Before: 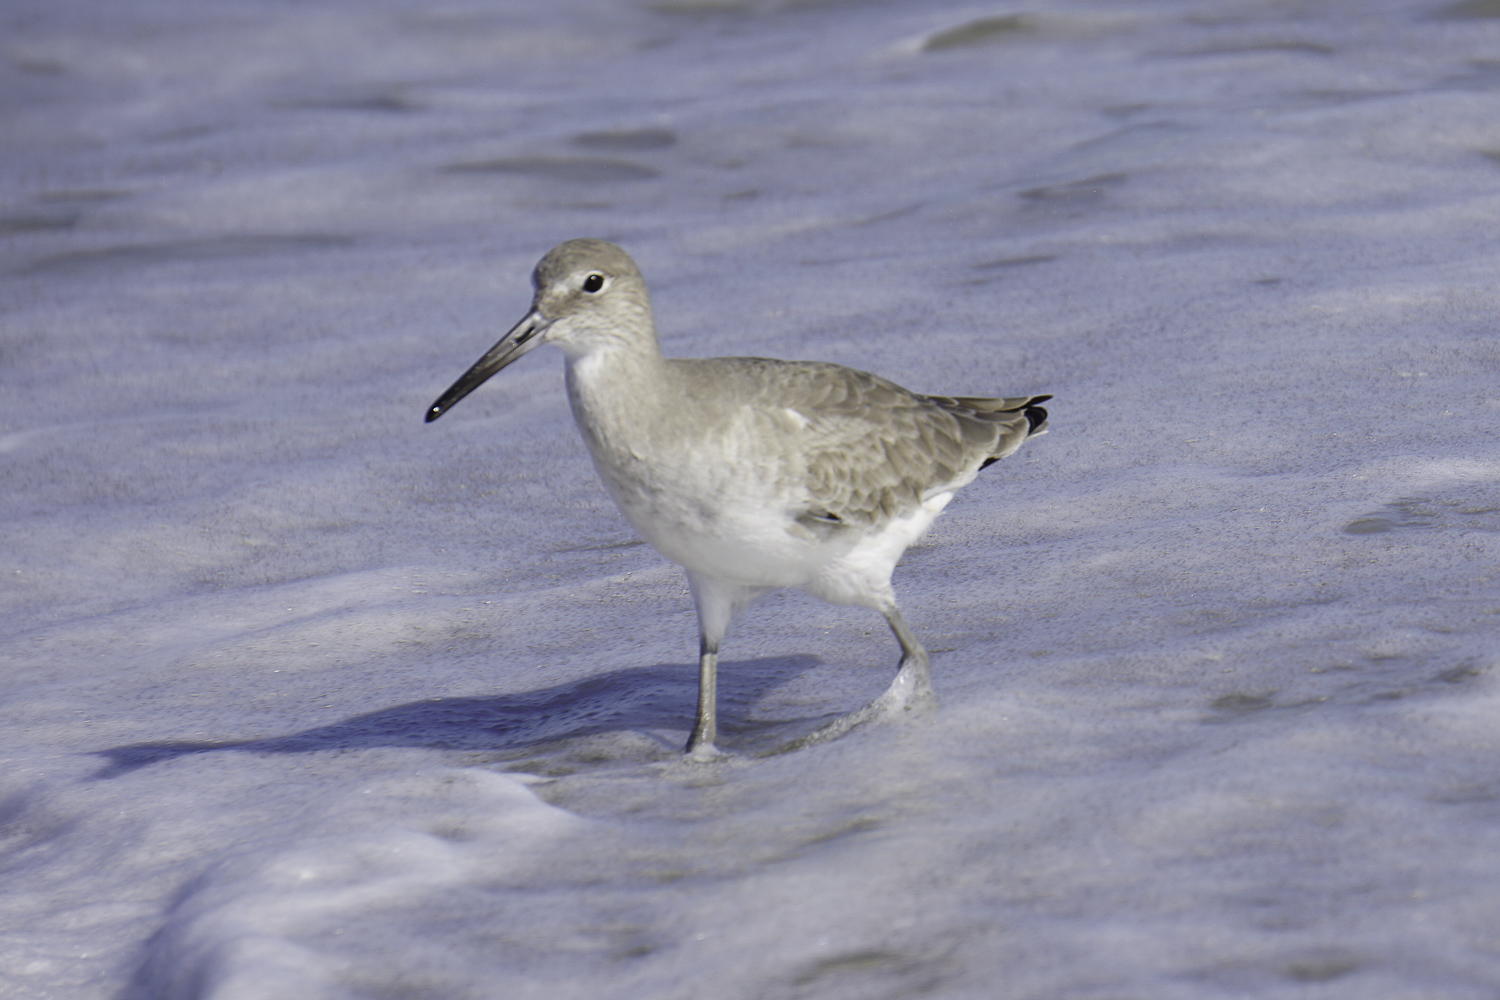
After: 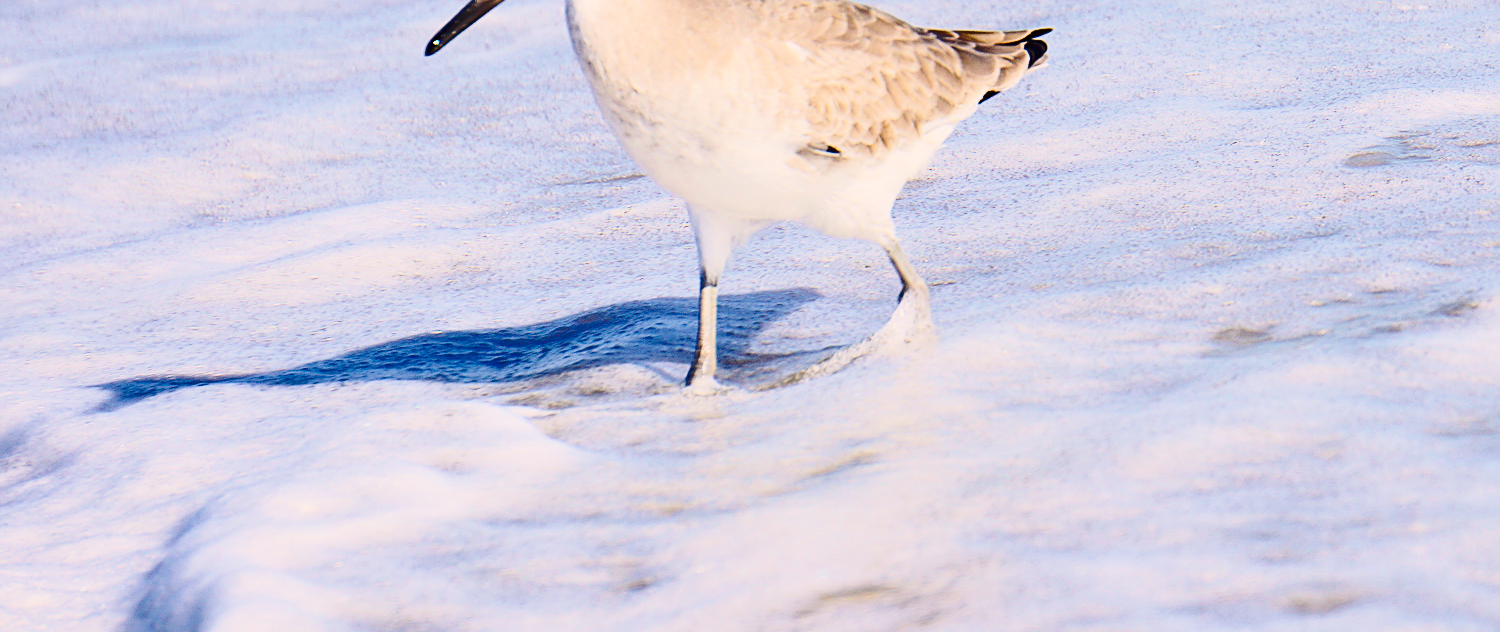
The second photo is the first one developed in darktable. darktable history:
exposure: black level correction 0, exposure 1.2 EV, compensate highlight preservation false
crop and rotate: top 36.71%
color balance rgb: highlights gain › chroma 2.998%, highlights gain › hue 60.08°, linear chroma grading › global chroma 14.697%, perceptual saturation grading › global saturation 45.516%, perceptual saturation grading › highlights -50.333%, perceptual saturation grading › shadows 30.441%, global vibrance 20%
tone curve: curves: ch0 [(0, 0) (0.003, 0.011) (0.011, 0.019) (0.025, 0.03) (0.044, 0.045) (0.069, 0.061) (0.1, 0.085) (0.136, 0.119) (0.177, 0.159) (0.224, 0.205) (0.277, 0.261) (0.335, 0.329) (0.399, 0.407) (0.468, 0.508) (0.543, 0.606) (0.623, 0.71) (0.709, 0.815) (0.801, 0.903) (0.898, 0.957) (1, 1)], color space Lab, independent channels, preserve colors none
sharpen: on, module defaults
filmic rgb: middle gray luminance 29.02%, black relative exposure -10.25 EV, white relative exposure 5.47 EV, threshold 2.99 EV, target black luminance 0%, hardness 3.94, latitude 1.62%, contrast 1.131, highlights saturation mix 6.09%, shadows ↔ highlights balance 15.18%, enable highlight reconstruction true
shadows and highlights: low approximation 0.01, soften with gaussian
